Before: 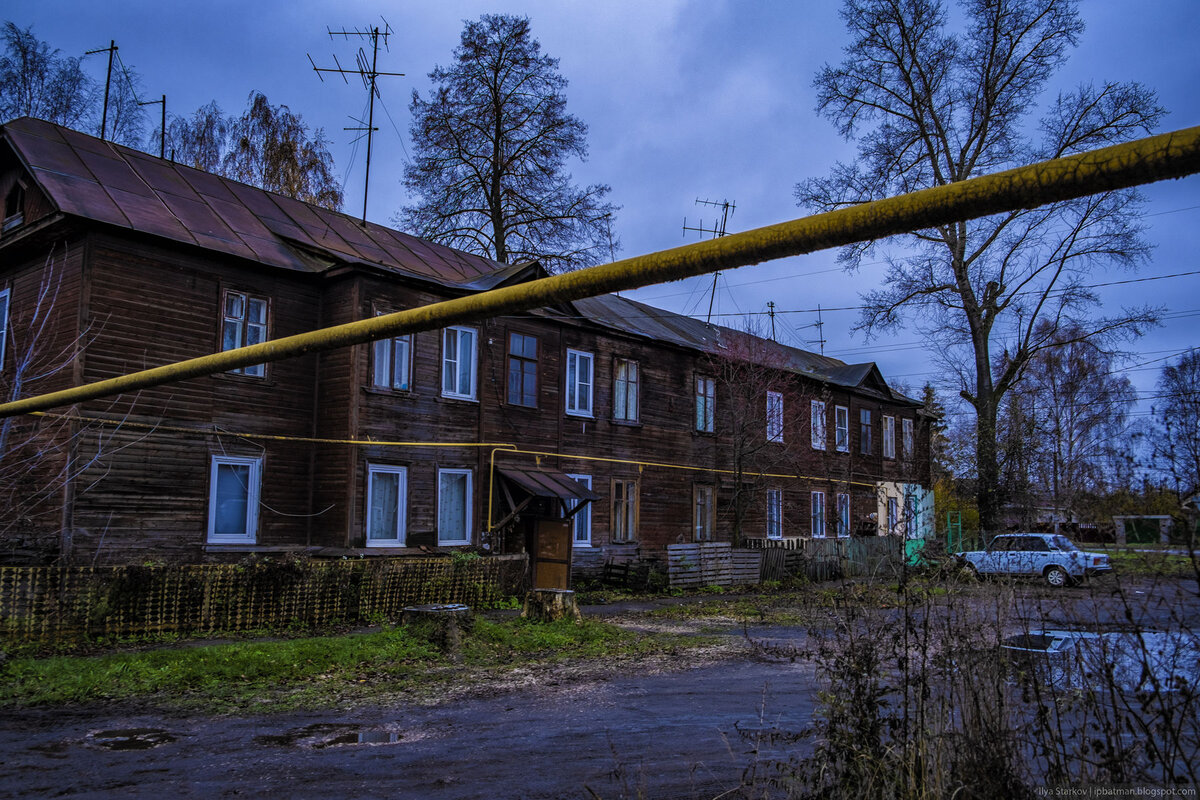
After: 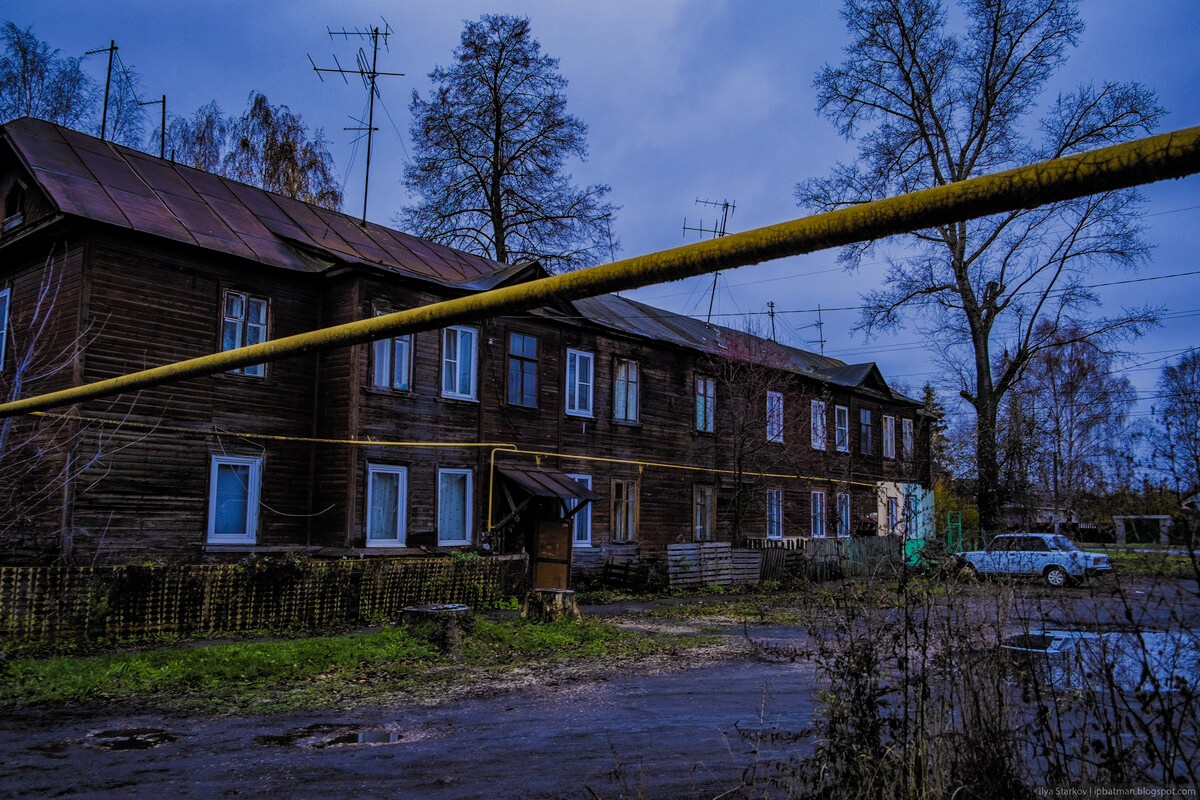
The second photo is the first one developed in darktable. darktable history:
color zones: curves: ch0 [(0, 0.613) (0.01, 0.613) (0.245, 0.448) (0.498, 0.529) (0.642, 0.665) (0.879, 0.777) (0.99, 0.613)]; ch1 [(0, 0) (0.143, 0) (0.286, 0) (0.429, 0) (0.571, 0) (0.714, 0) (0.857, 0)], mix -120.22%
filmic rgb: black relative exposure -7.65 EV, white relative exposure 4.56 EV, hardness 3.61, contrast 0.994, color science v5 (2021), contrast in shadows safe, contrast in highlights safe
